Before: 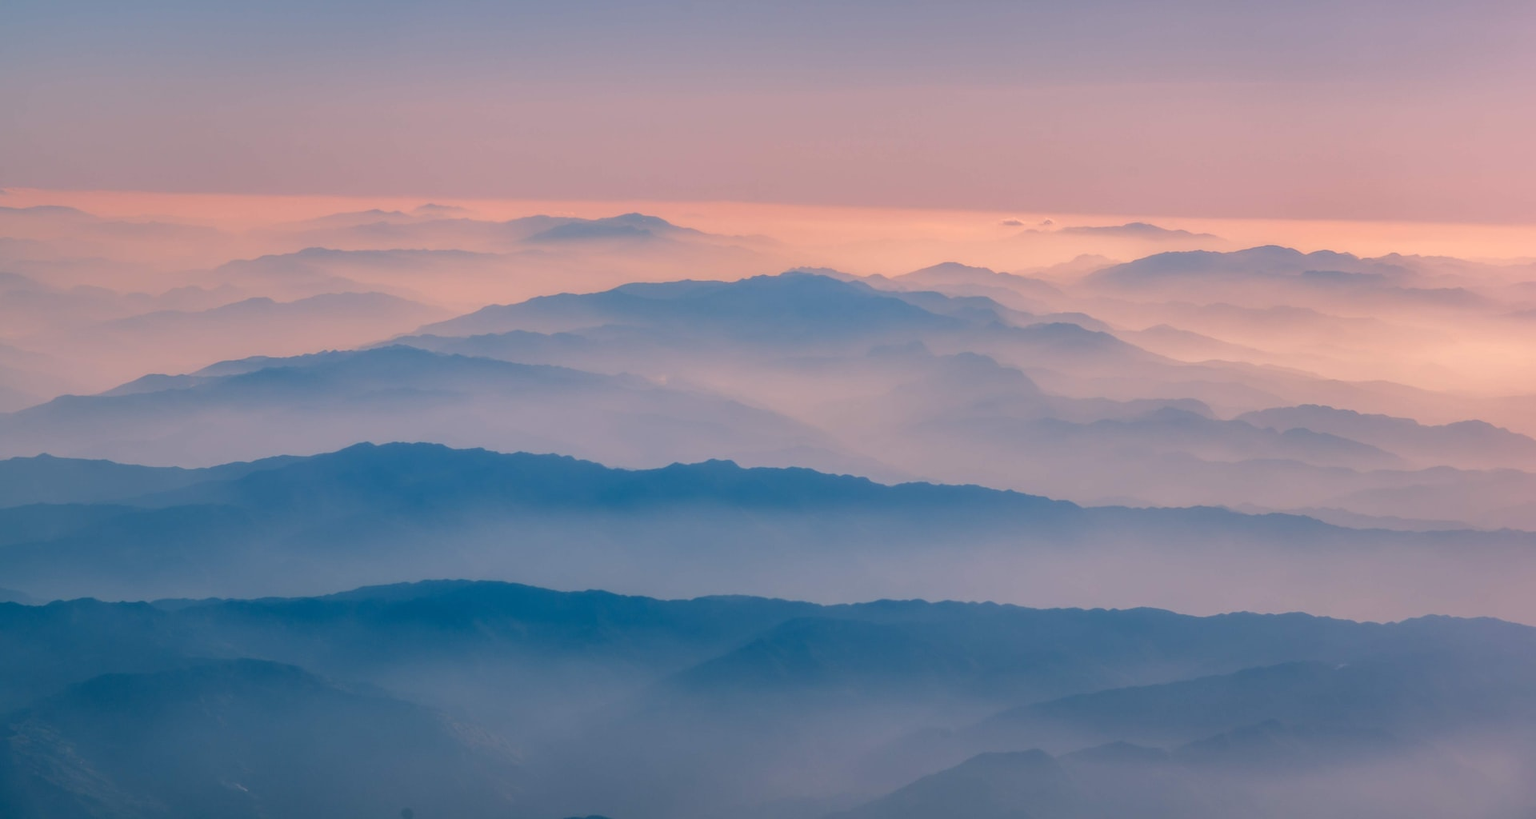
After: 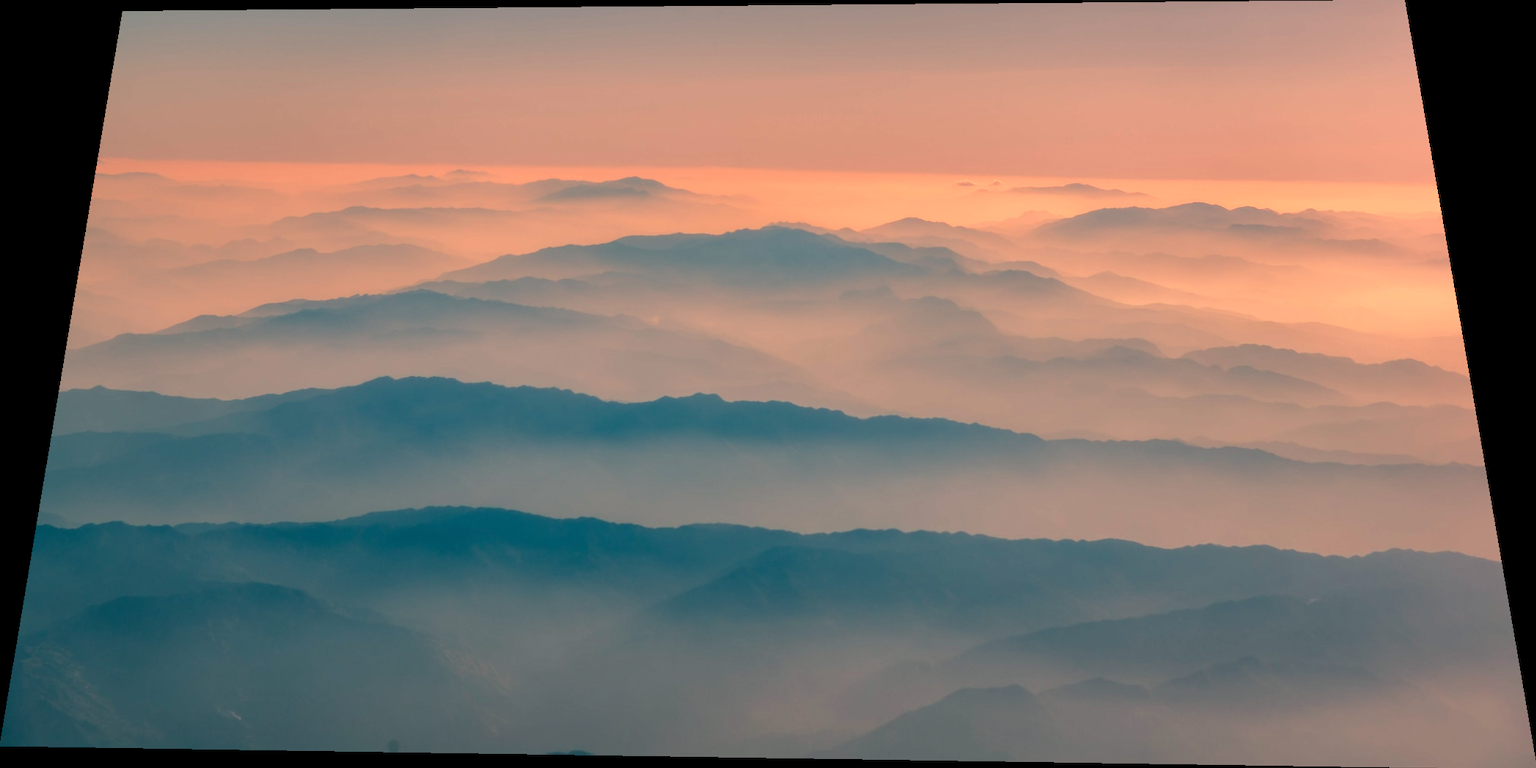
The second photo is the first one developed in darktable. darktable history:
rotate and perspective: rotation 0.128°, lens shift (vertical) -0.181, lens shift (horizontal) -0.044, shear 0.001, automatic cropping off
white balance: red 1.138, green 0.996, blue 0.812
